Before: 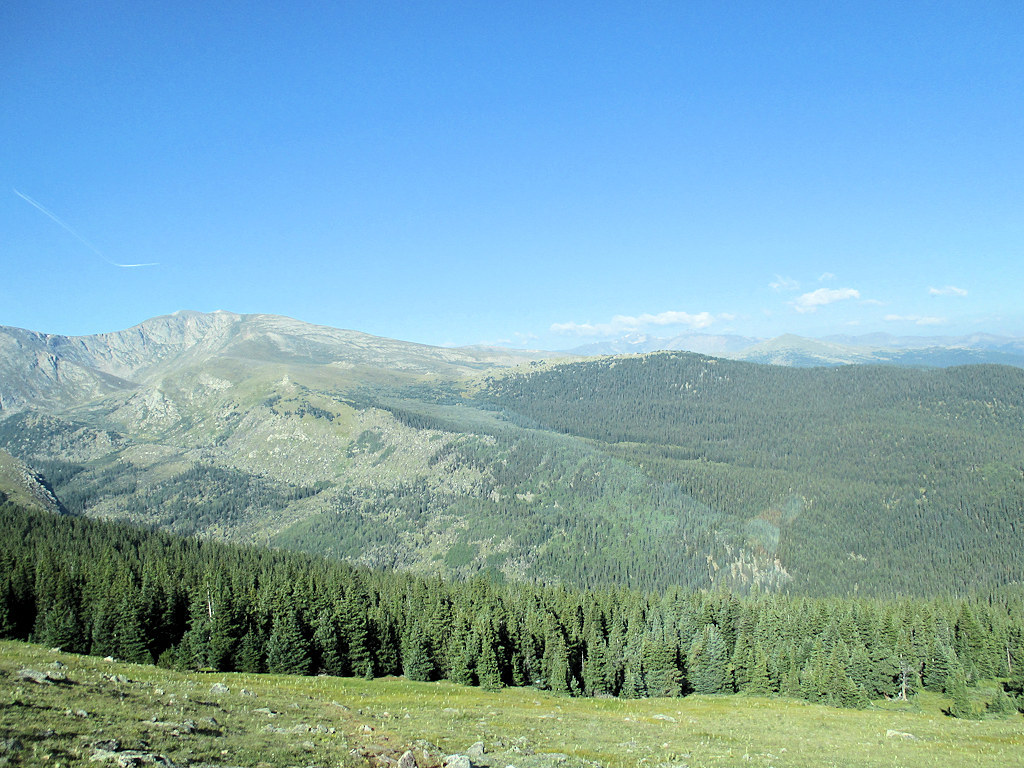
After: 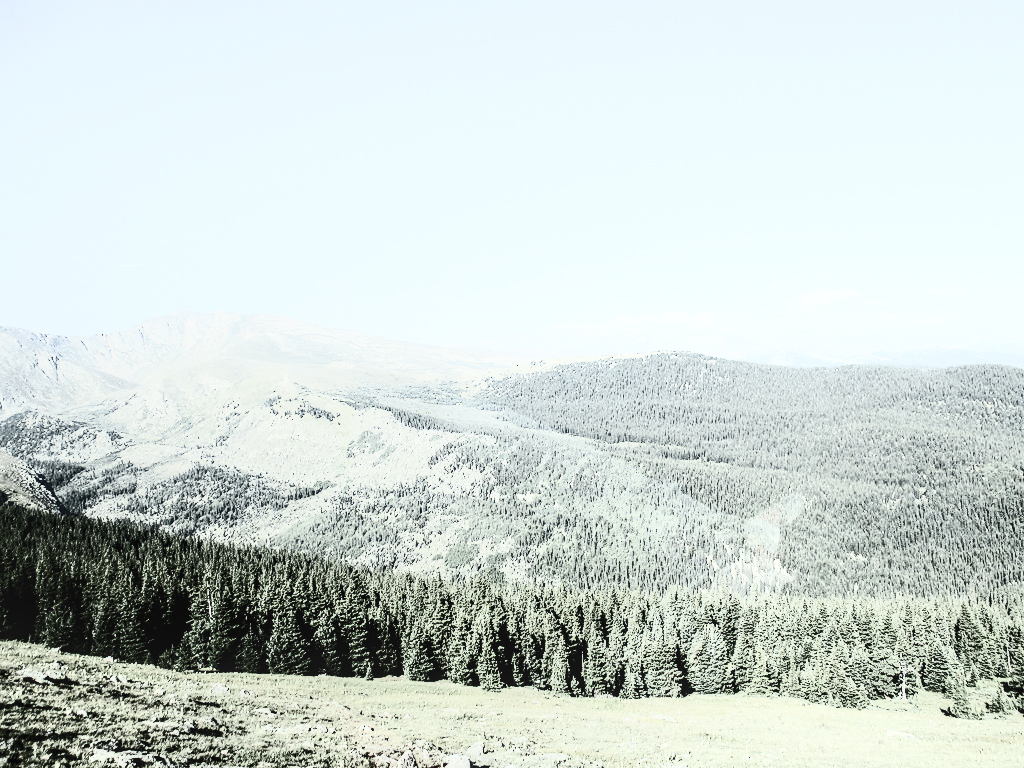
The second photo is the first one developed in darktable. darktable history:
shadows and highlights: shadows 37.15, highlights -27.55, highlights color adjustment 55.46%, soften with gaussian
contrast brightness saturation: contrast 0.935, brightness 0.201
filmic rgb: black relative exposure -5.11 EV, white relative exposure 3.96 EV, hardness 2.88, contrast 1.297, highlights saturation mix -30.71%, color science v4 (2020)
local contrast: on, module defaults
color balance rgb: global offset › luminance 0.5%, global offset › hue 60.34°, perceptual saturation grading › global saturation 25.546%, perceptual saturation grading › highlights -50.228%, perceptual saturation grading › shadows 31.114%
